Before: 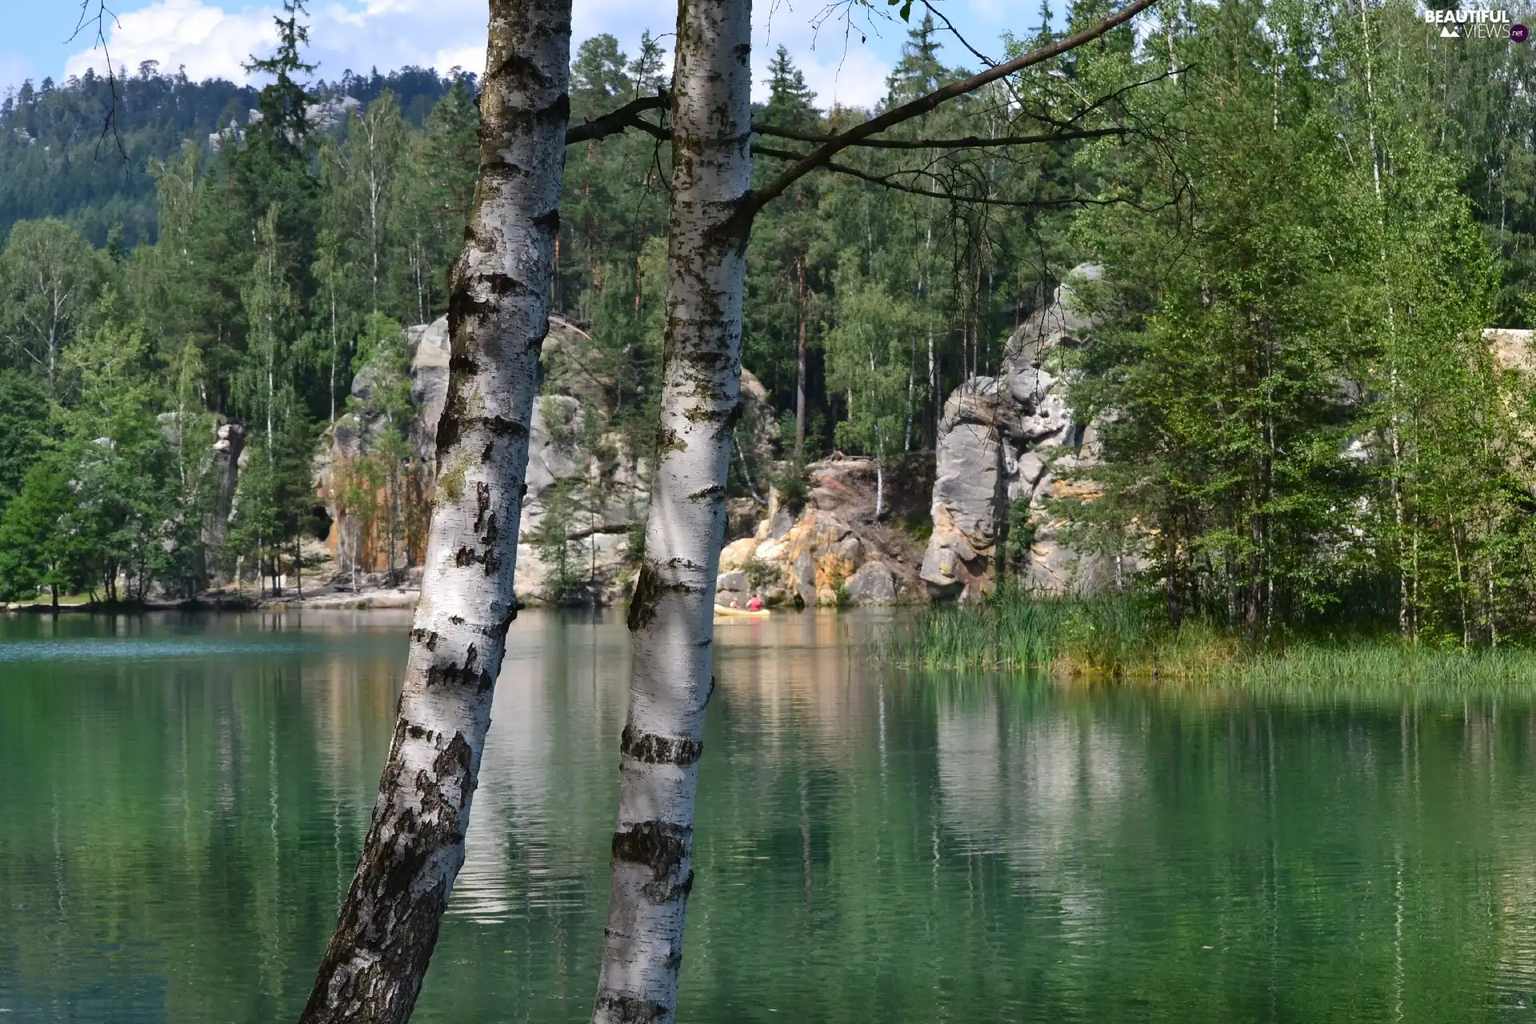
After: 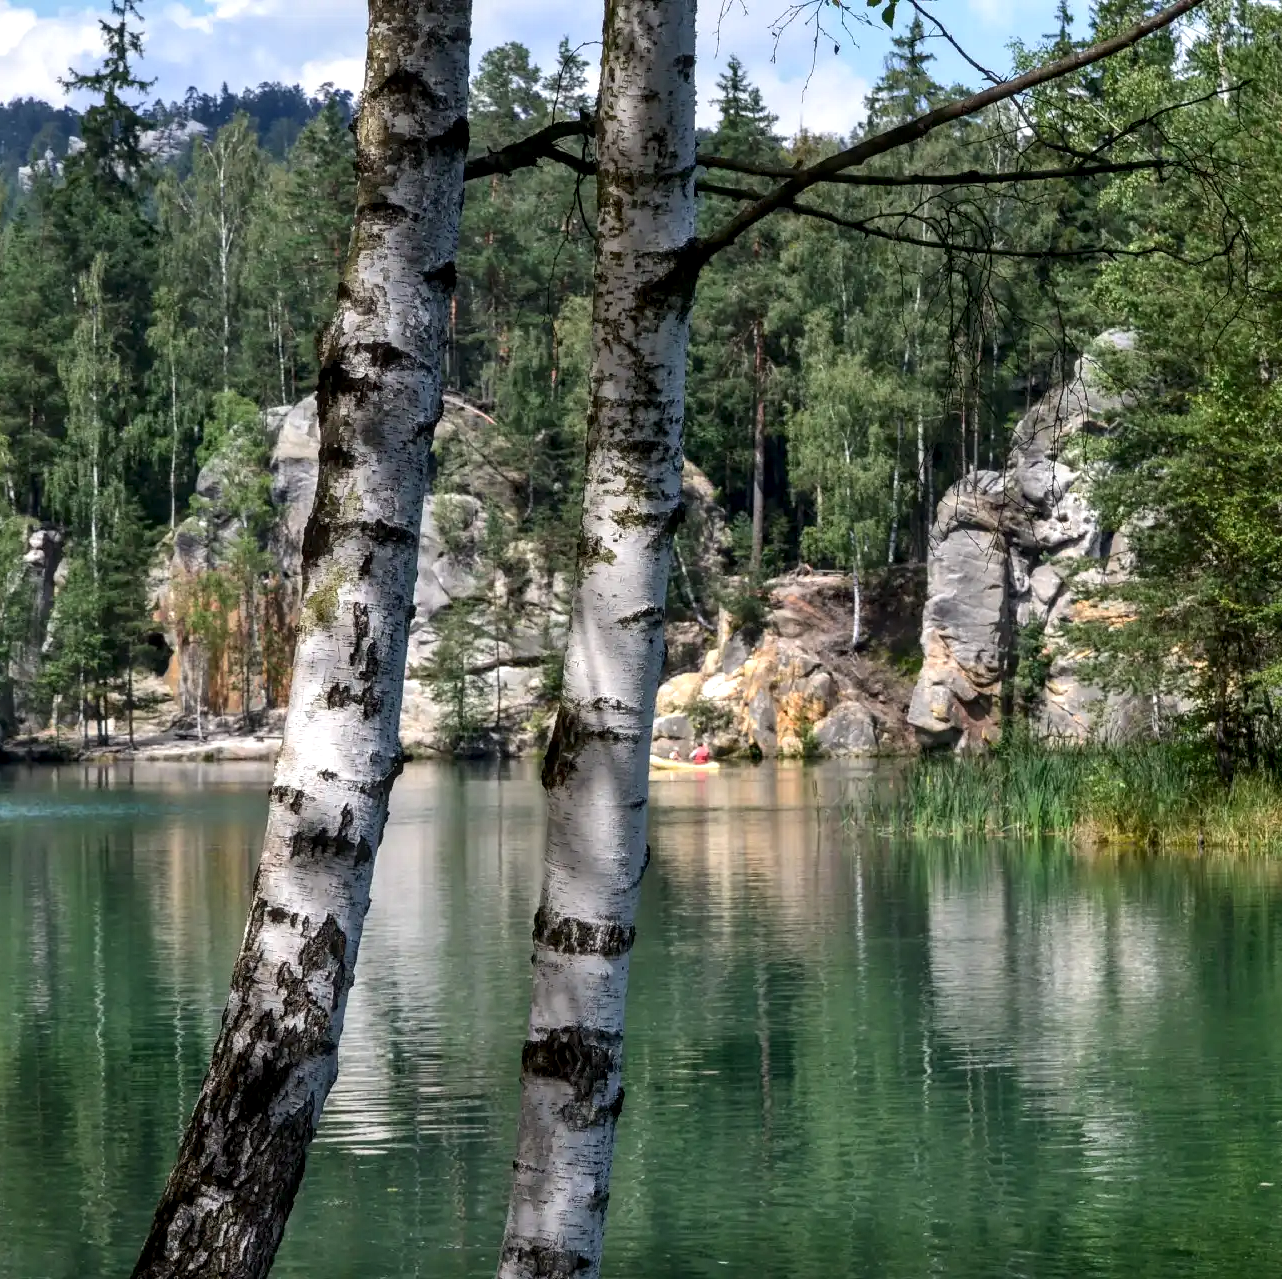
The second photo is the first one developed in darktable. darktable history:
crop and rotate: left 12.698%, right 20.522%
local contrast: detail 144%
